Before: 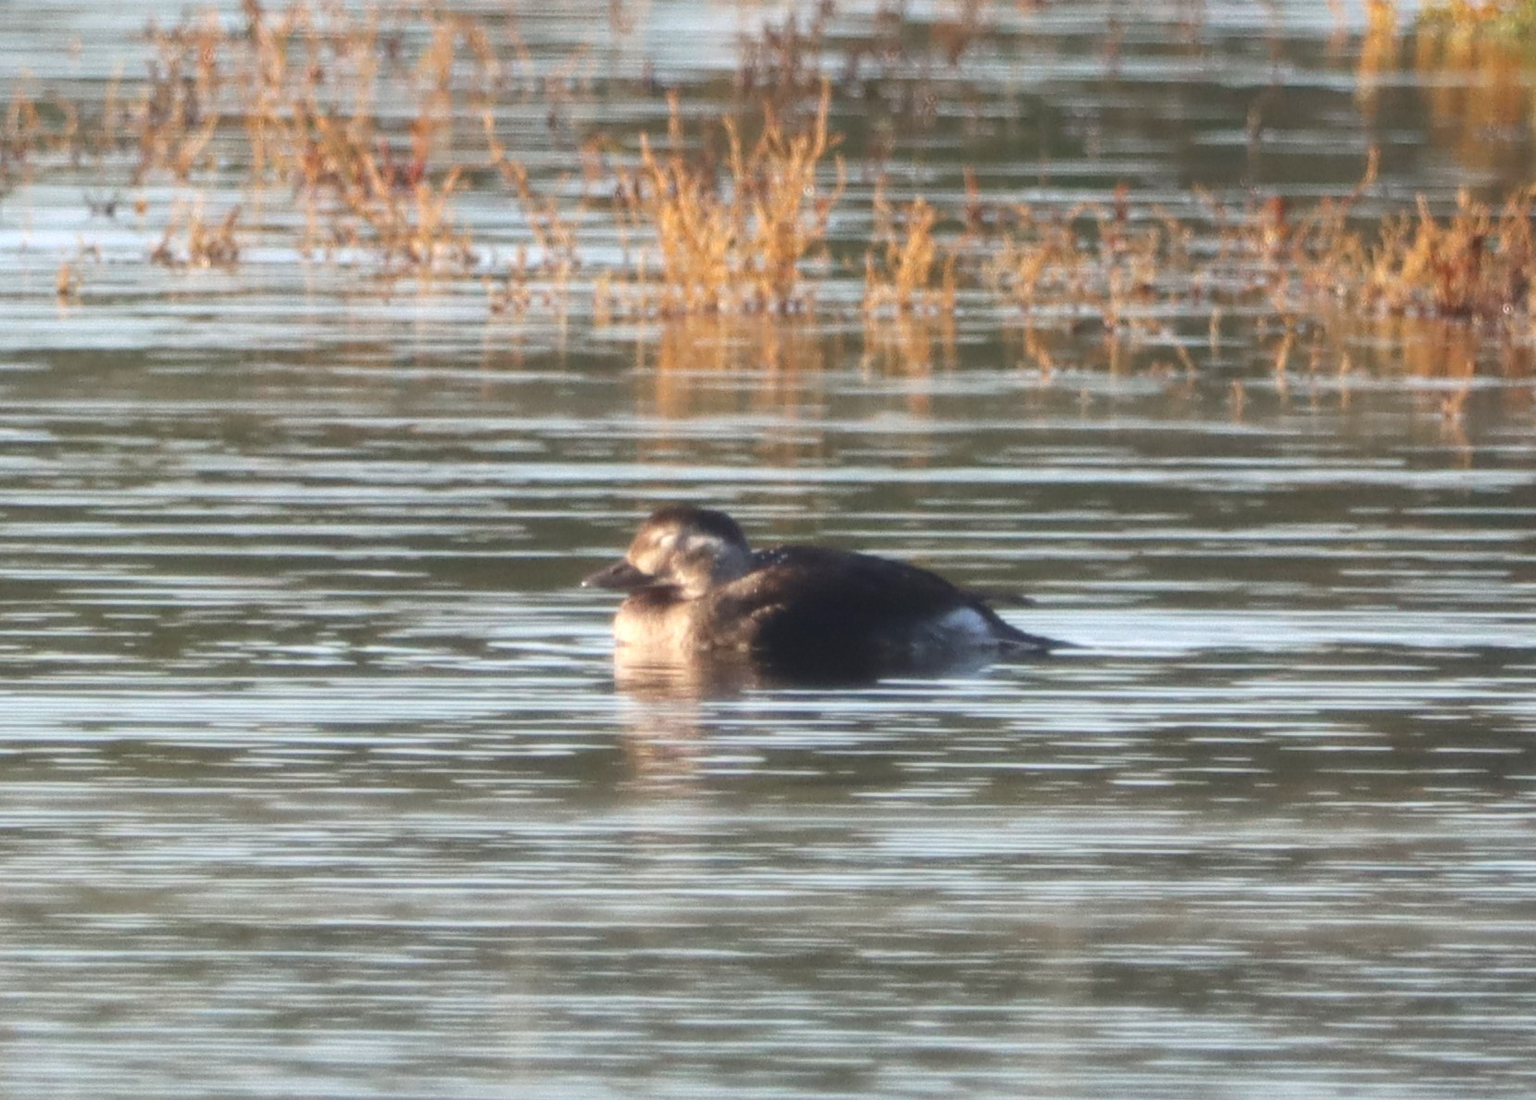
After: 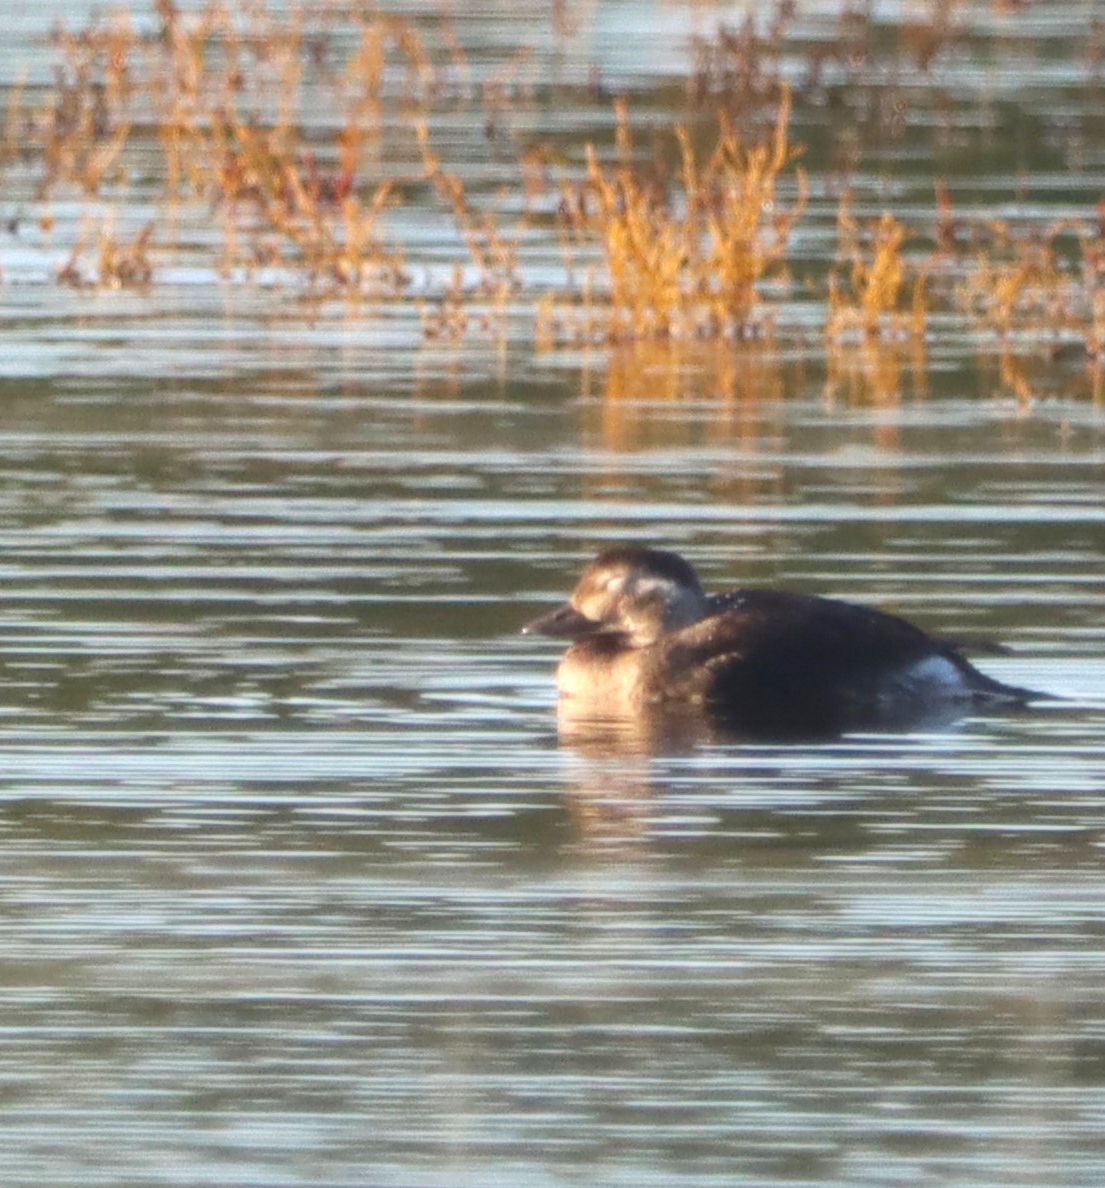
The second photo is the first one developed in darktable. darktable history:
color balance rgb: perceptual saturation grading › global saturation 16.403%, global vibrance 20%
crop and rotate: left 6.432%, right 26.956%
